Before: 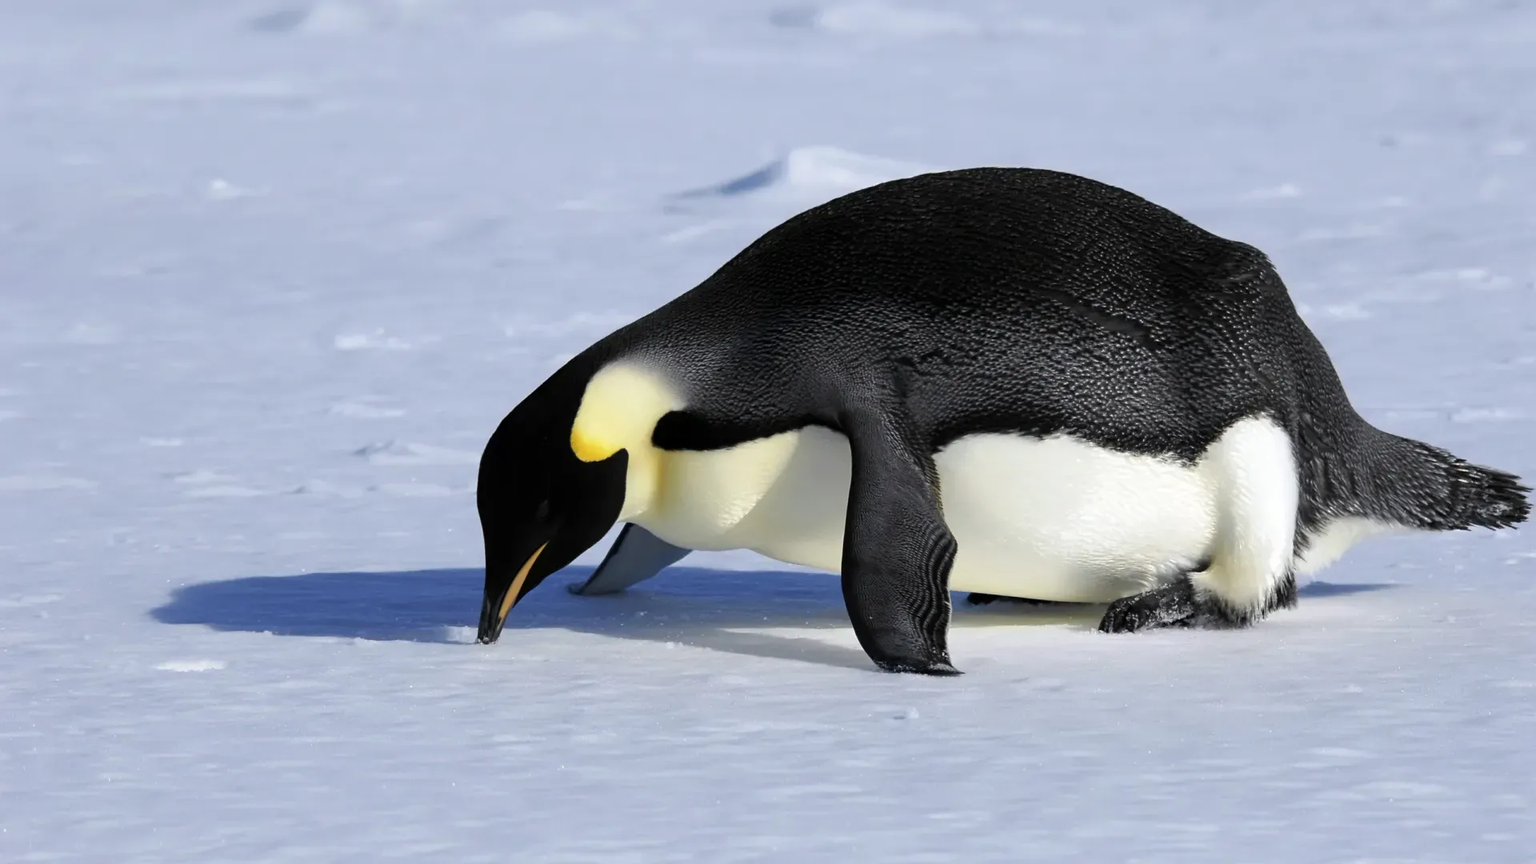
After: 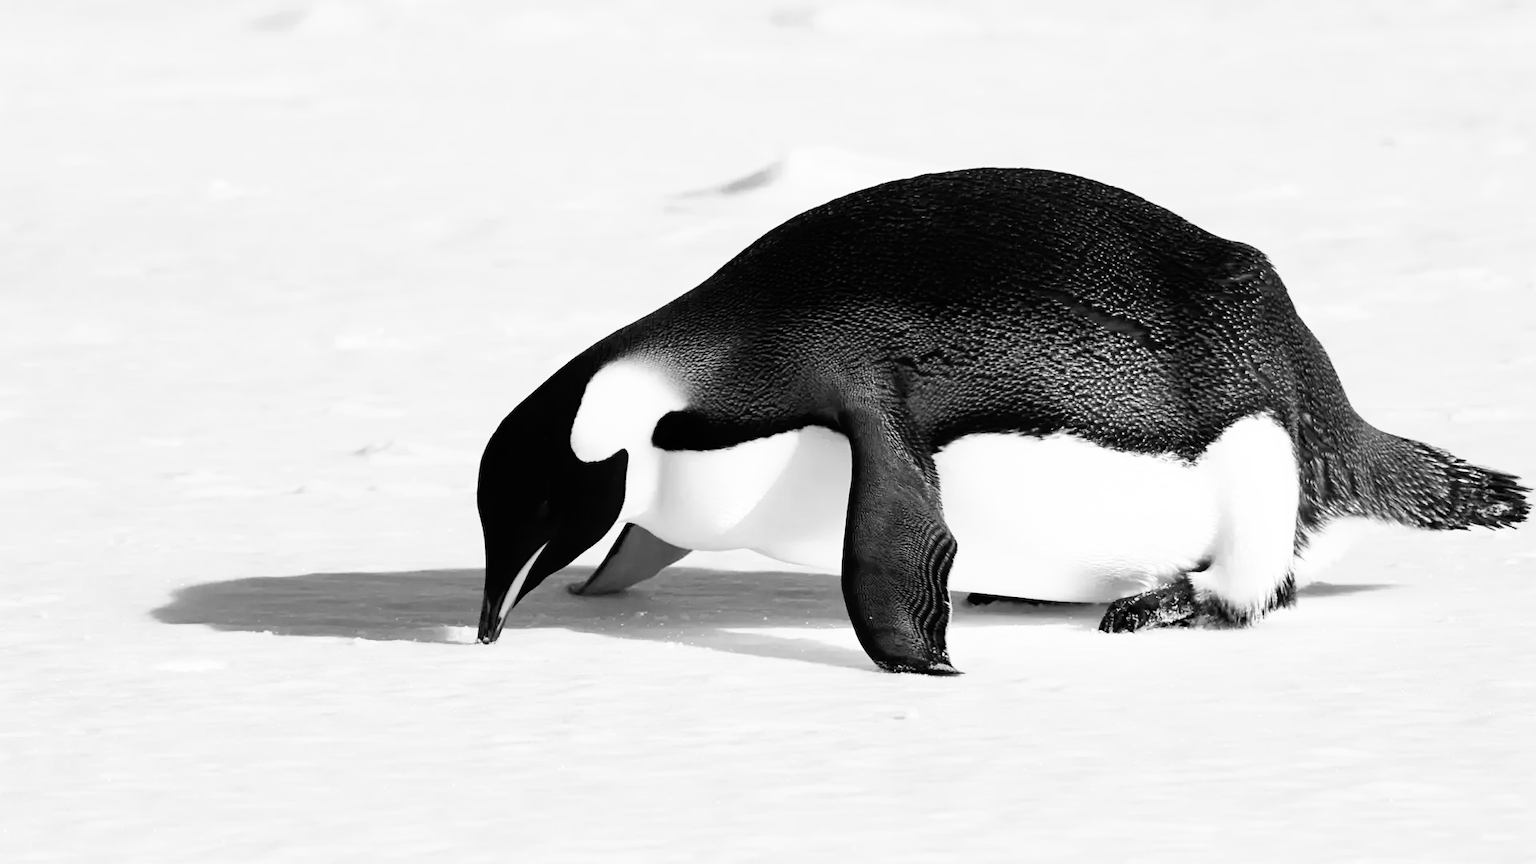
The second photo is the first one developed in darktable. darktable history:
monochrome: a 2.21, b -1.33, size 2.2
contrast brightness saturation: saturation -0.1
base curve: curves: ch0 [(0, 0) (0.007, 0.004) (0.027, 0.03) (0.046, 0.07) (0.207, 0.54) (0.442, 0.872) (0.673, 0.972) (1, 1)], preserve colors none
shadows and highlights: shadows 25, highlights -25
